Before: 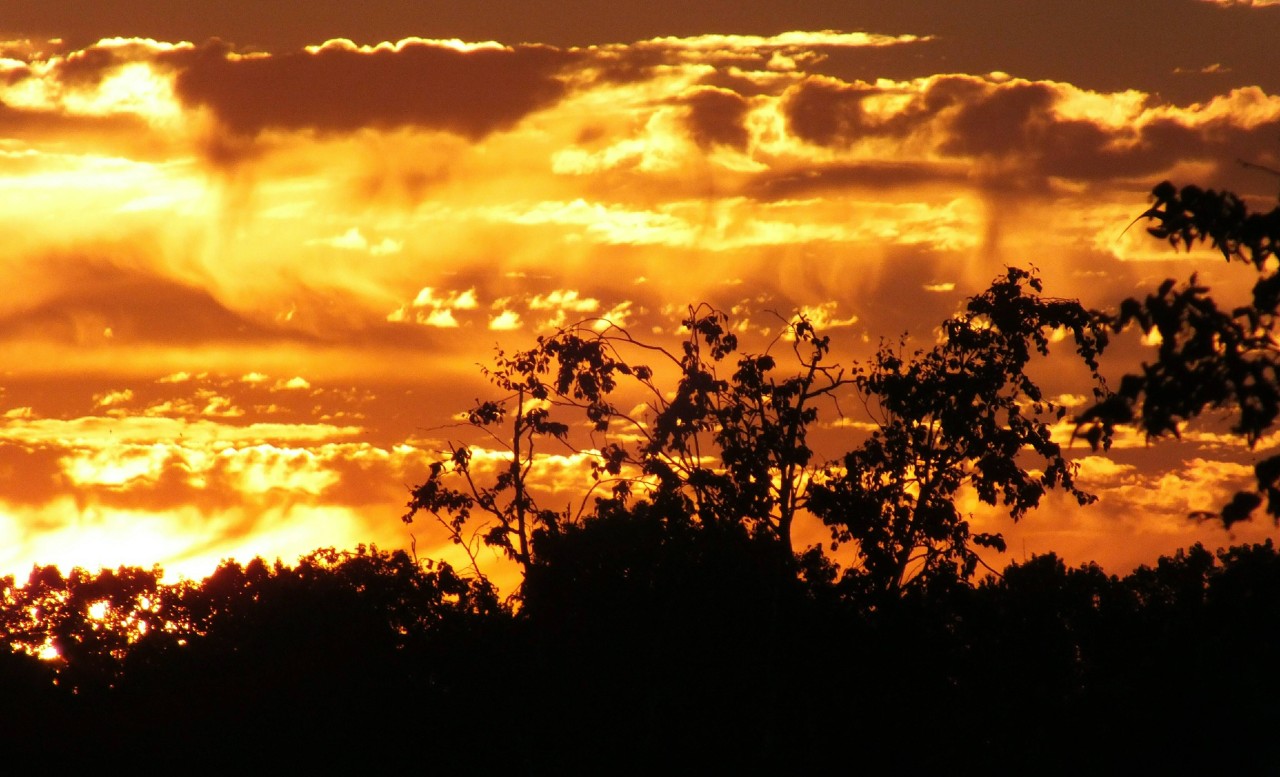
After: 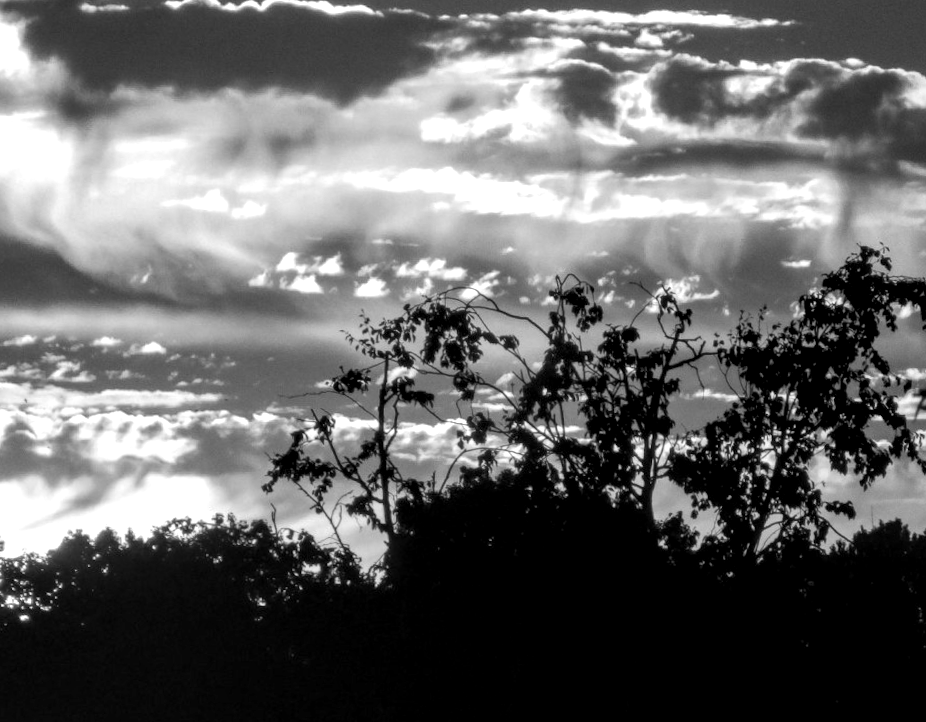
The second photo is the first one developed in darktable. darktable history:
crop: left 13.443%, right 13.31%
monochrome: on, module defaults
vibrance: vibrance 67%
shadows and highlights: radius 171.16, shadows 27, white point adjustment 3.13, highlights -67.95, soften with gaussian
rotate and perspective: rotation 0.679°, lens shift (horizontal) 0.136, crop left 0.009, crop right 0.991, crop top 0.078, crop bottom 0.95
local contrast: highlights 79%, shadows 56%, detail 175%, midtone range 0.428
